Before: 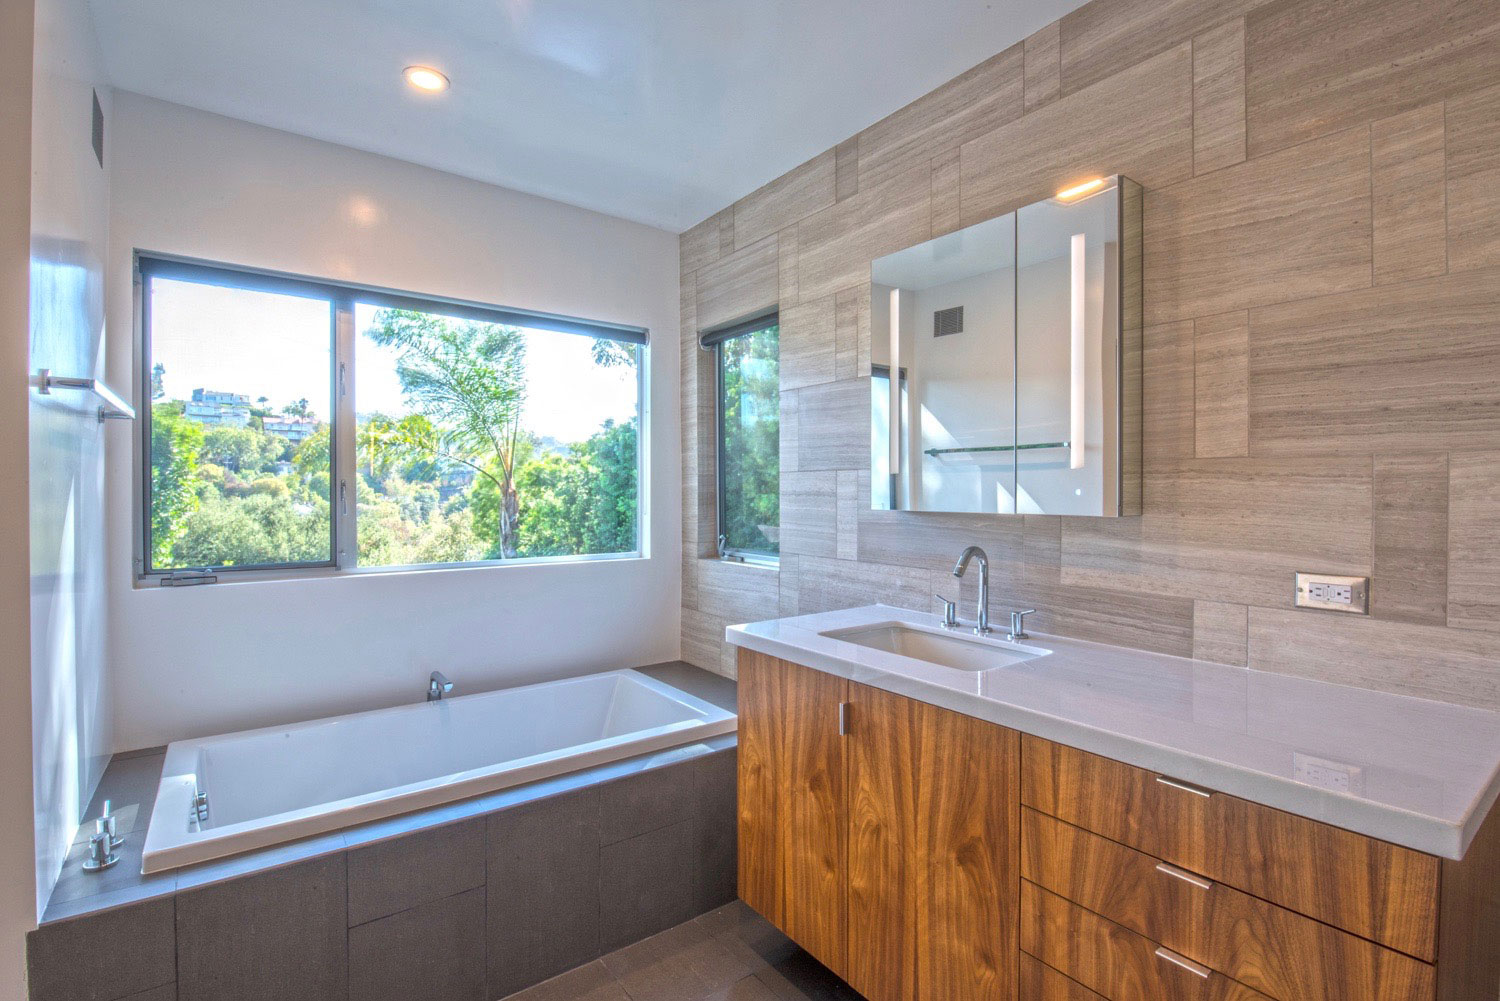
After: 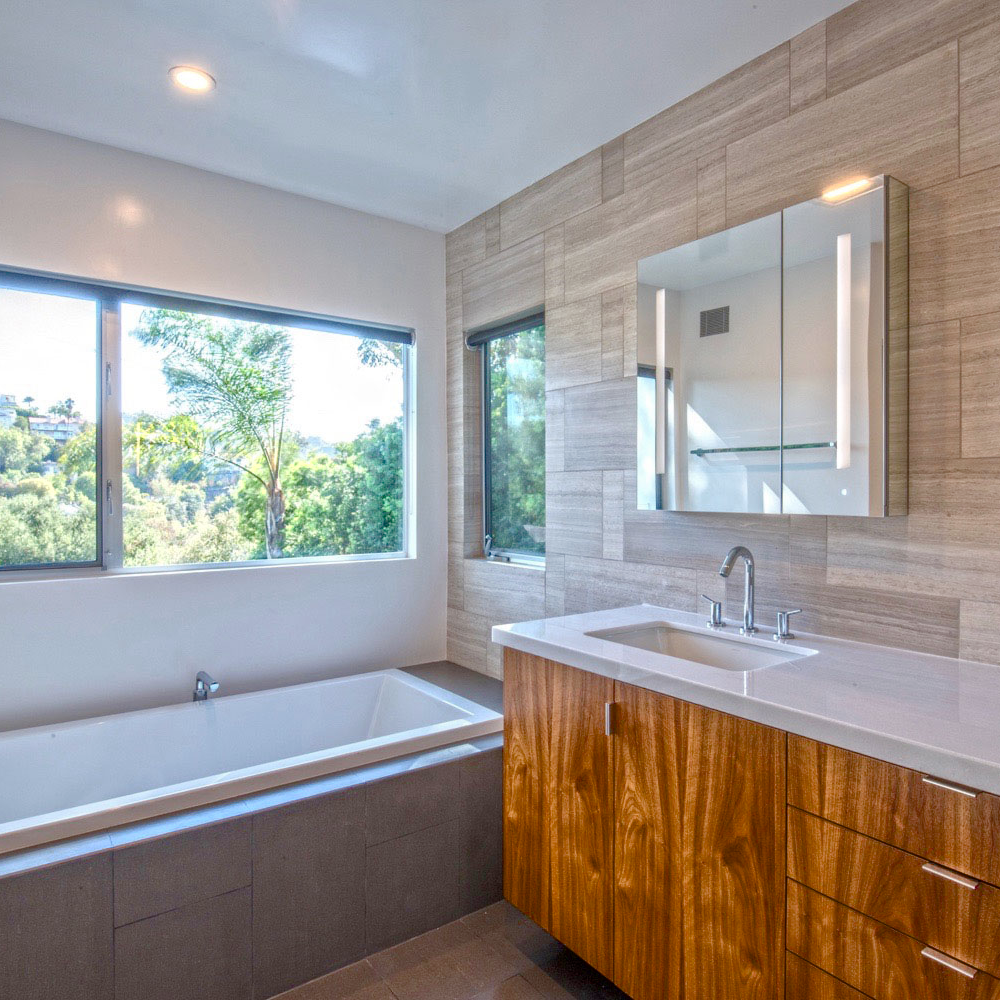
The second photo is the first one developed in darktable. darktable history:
crop and rotate: left 15.607%, right 17.703%
color balance rgb: perceptual saturation grading › global saturation 25.147%, perceptual saturation grading › highlights -50.153%, perceptual saturation grading › shadows 30.429%, saturation formula JzAzBz (2021)
